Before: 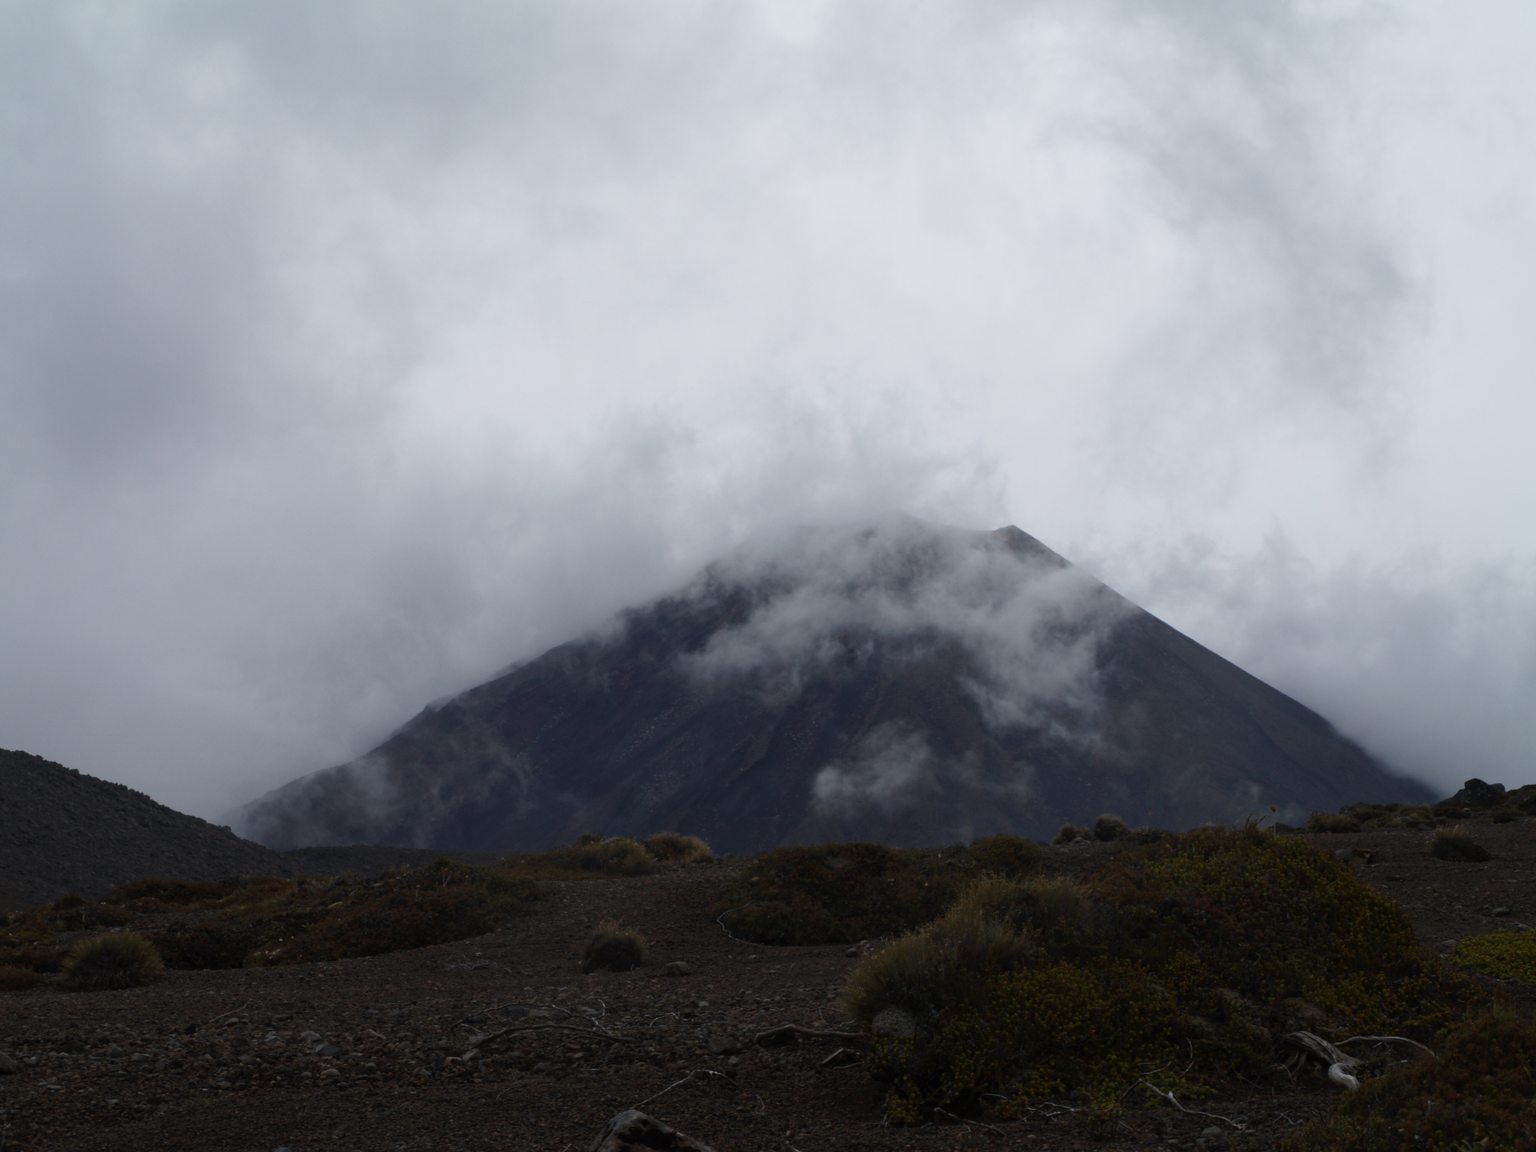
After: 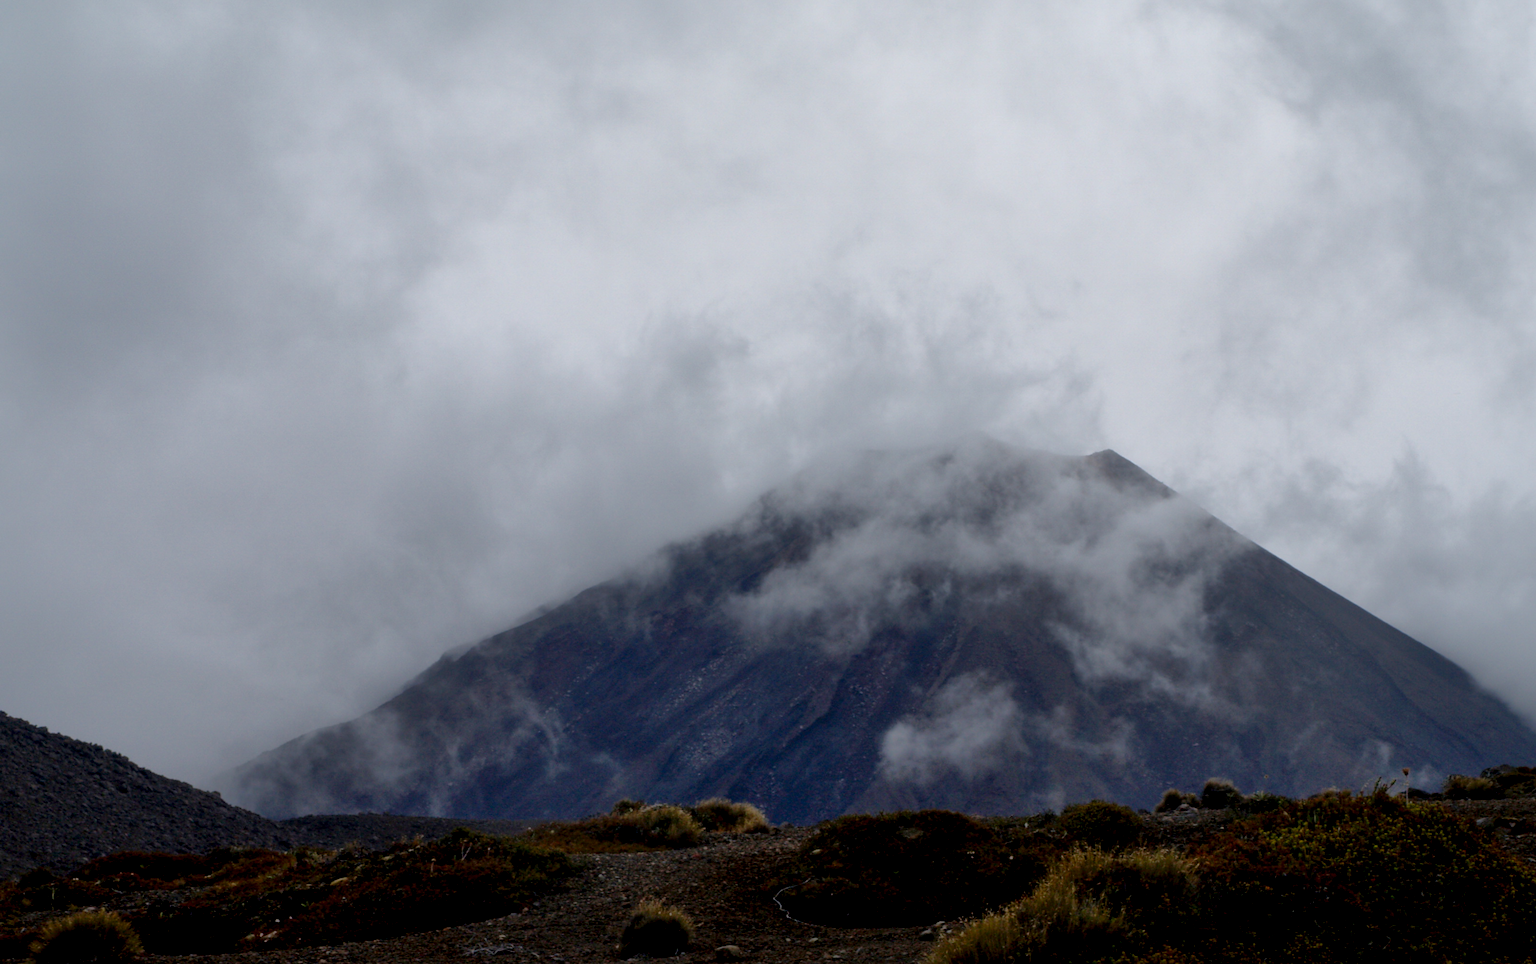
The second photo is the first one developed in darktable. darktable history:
crop and rotate: left 2.425%, top 11.305%, right 9.6%, bottom 15.08%
exposure: black level correction 0.009, exposure 0.119 EV, compensate highlight preservation false
shadows and highlights: on, module defaults
